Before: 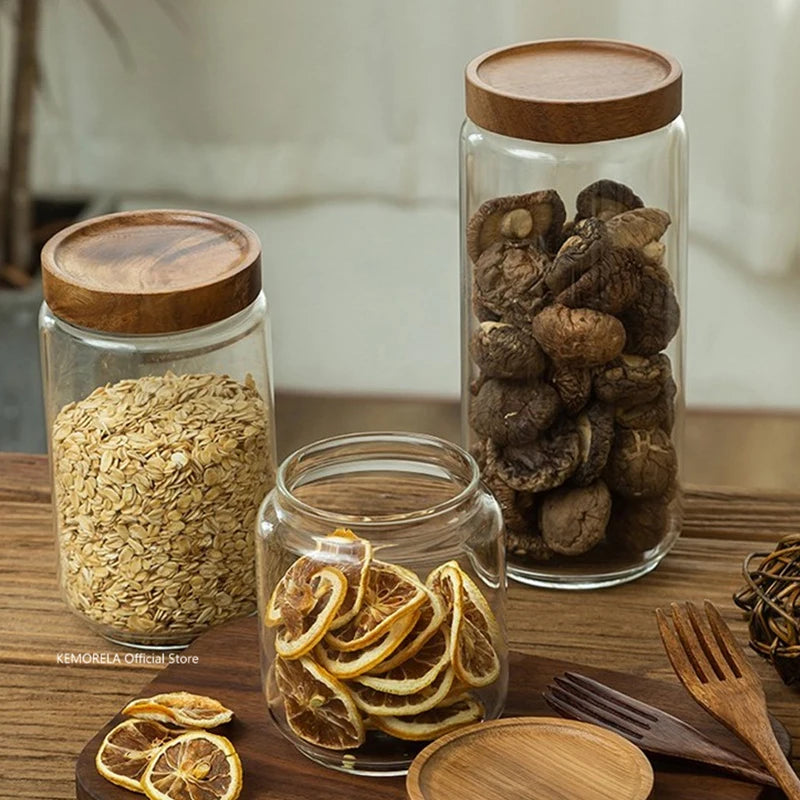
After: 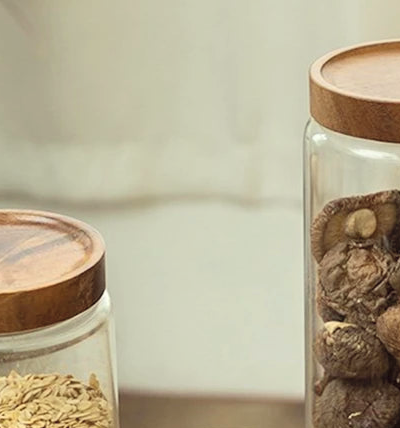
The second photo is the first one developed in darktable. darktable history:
crop: left 19.556%, right 30.401%, bottom 46.458%
color correction: highlights a* -0.95, highlights b* 4.5, shadows a* 3.55
contrast brightness saturation: contrast 0.14, brightness 0.21
